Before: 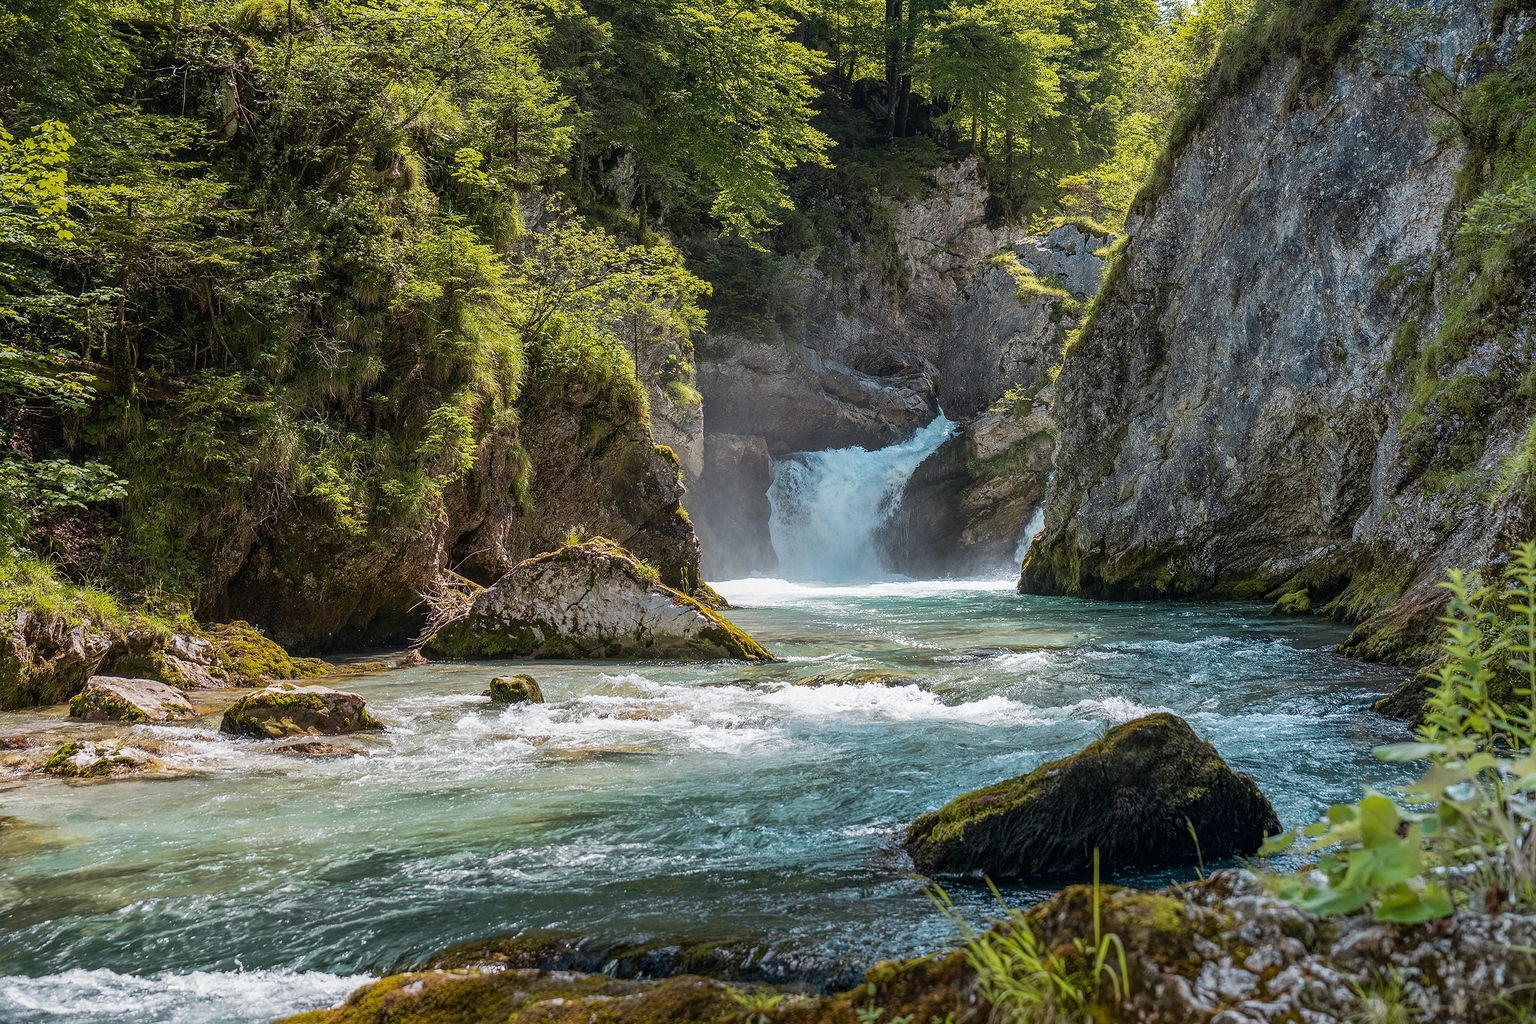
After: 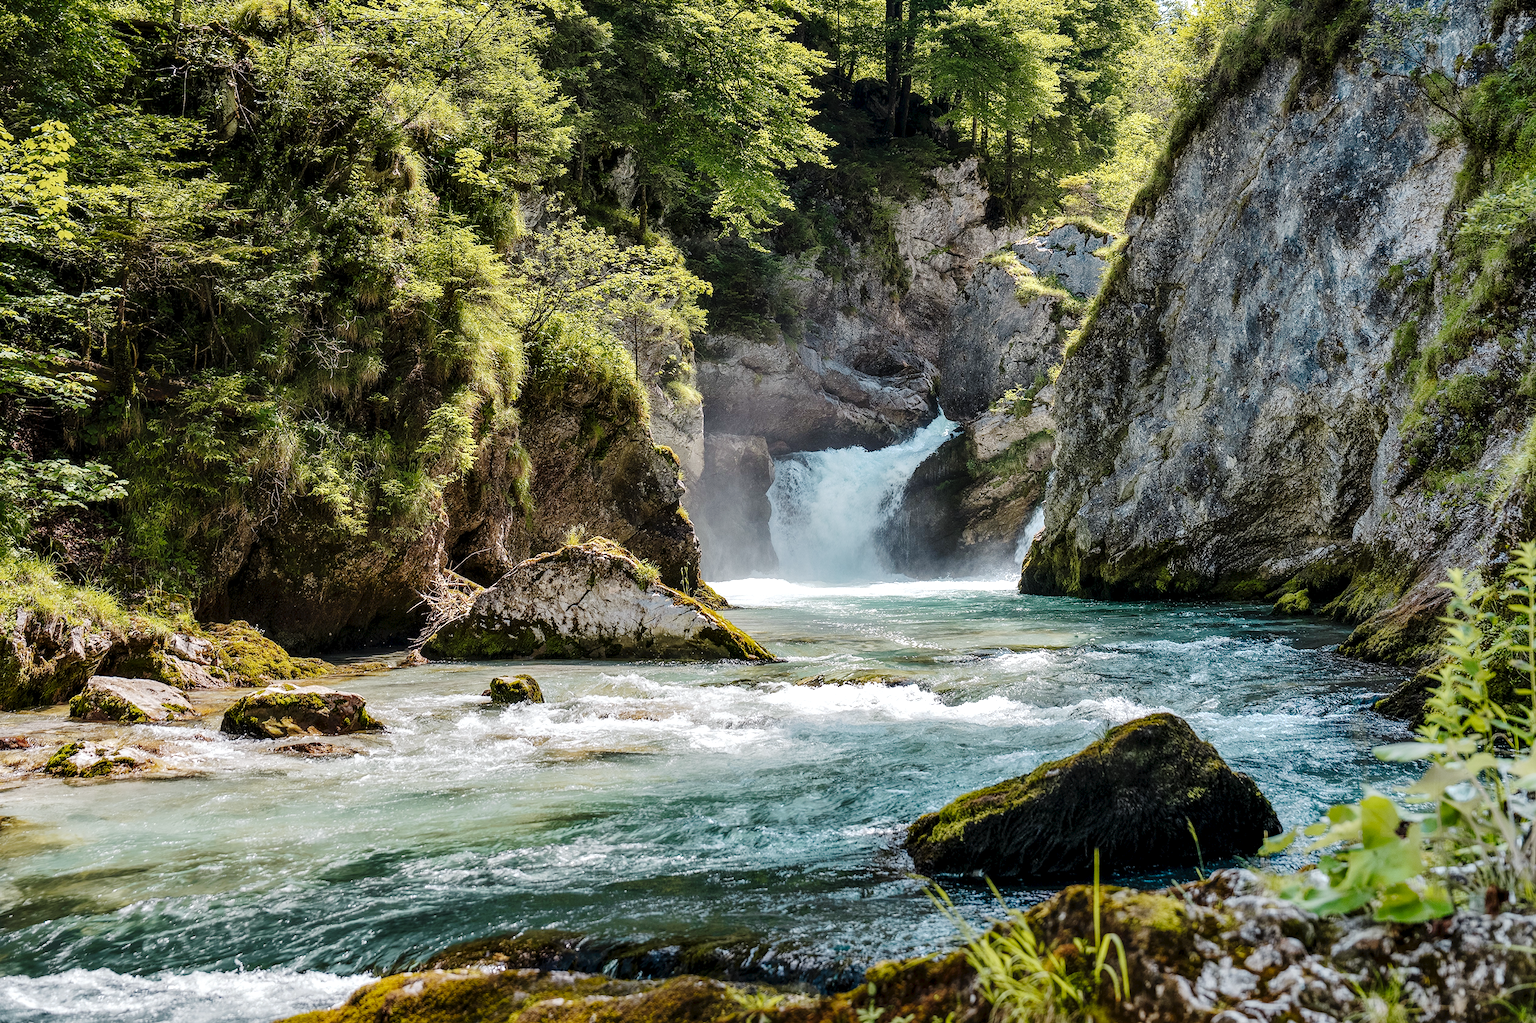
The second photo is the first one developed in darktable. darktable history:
contrast equalizer: y [[0.536, 0.565, 0.581, 0.516, 0.52, 0.491], [0.5 ×6], [0.5 ×6], [0 ×6], [0 ×6]]
tone curve: curves: ch0 [(0, 0) (0.003, 0.026) (0.011, 0.03) (0.025, 0.038) (0.044, 0.046) (0.069, 0.055) (0.1, 0.075) (0.136, 0.114) (0.177, 0.158) (0.224, 0.215) (0.277, 0.296) (0.335, 0.386) (0.399, 0.479) (0.468, 0.568) (0.543, 0.637) (0.623, 0.707) (0.709, 0.773) (0.801, 0.834) (0.898, 0.896) (1, 1)], preserve colors none
